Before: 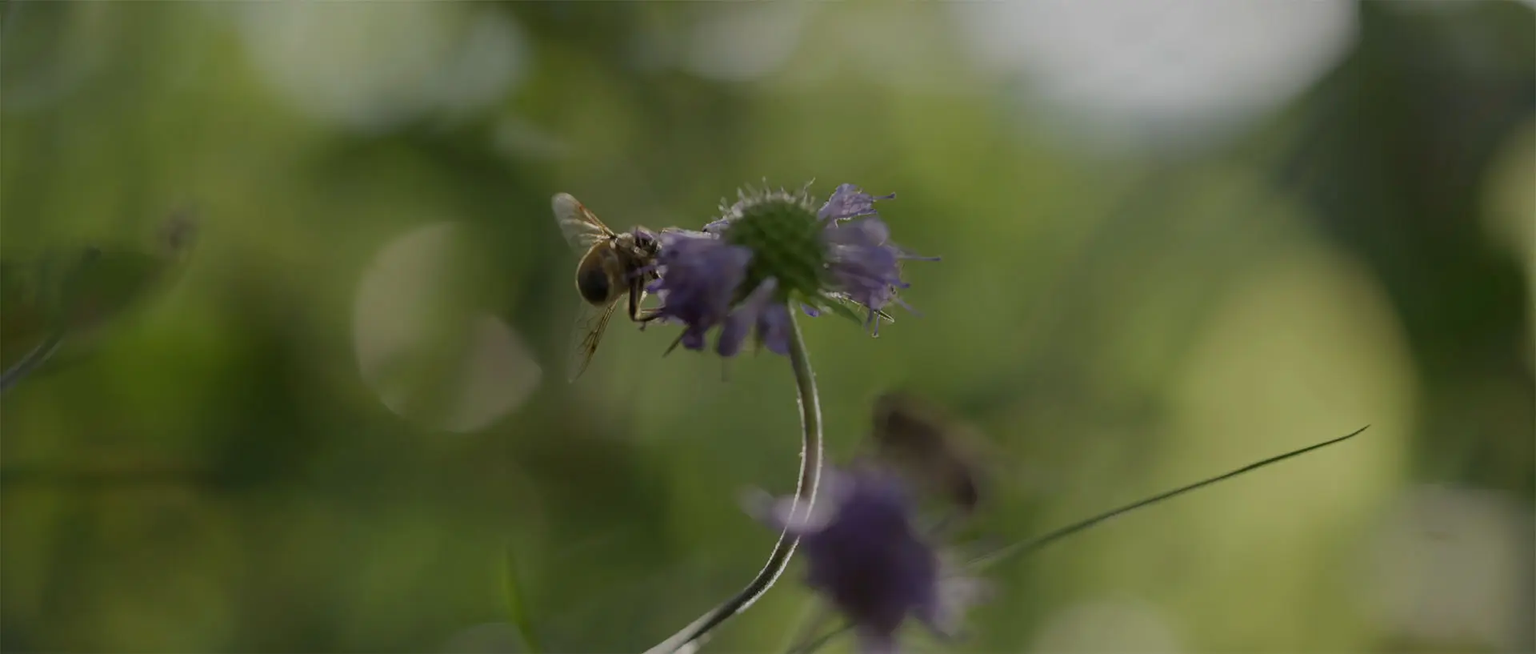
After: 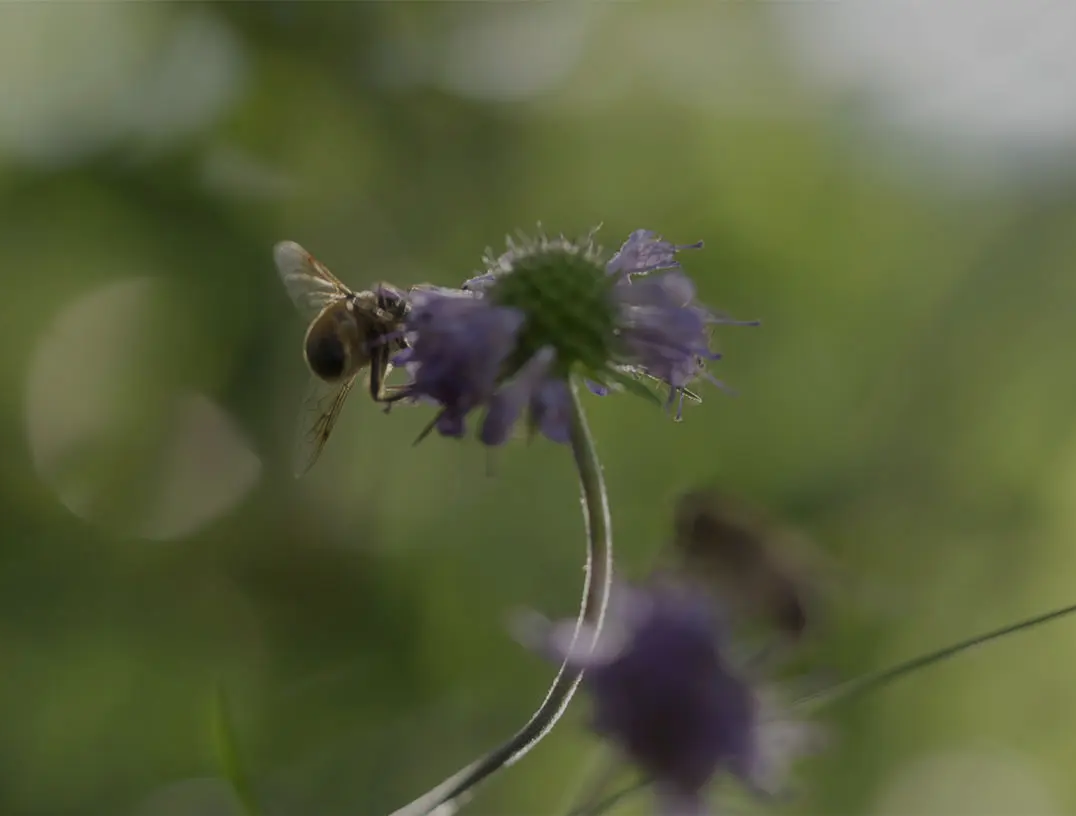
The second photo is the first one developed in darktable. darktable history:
haze removal: strength -0.1, adaptive false
crop: left 21.674%, right 22.086%
bloom: on, module defaults
